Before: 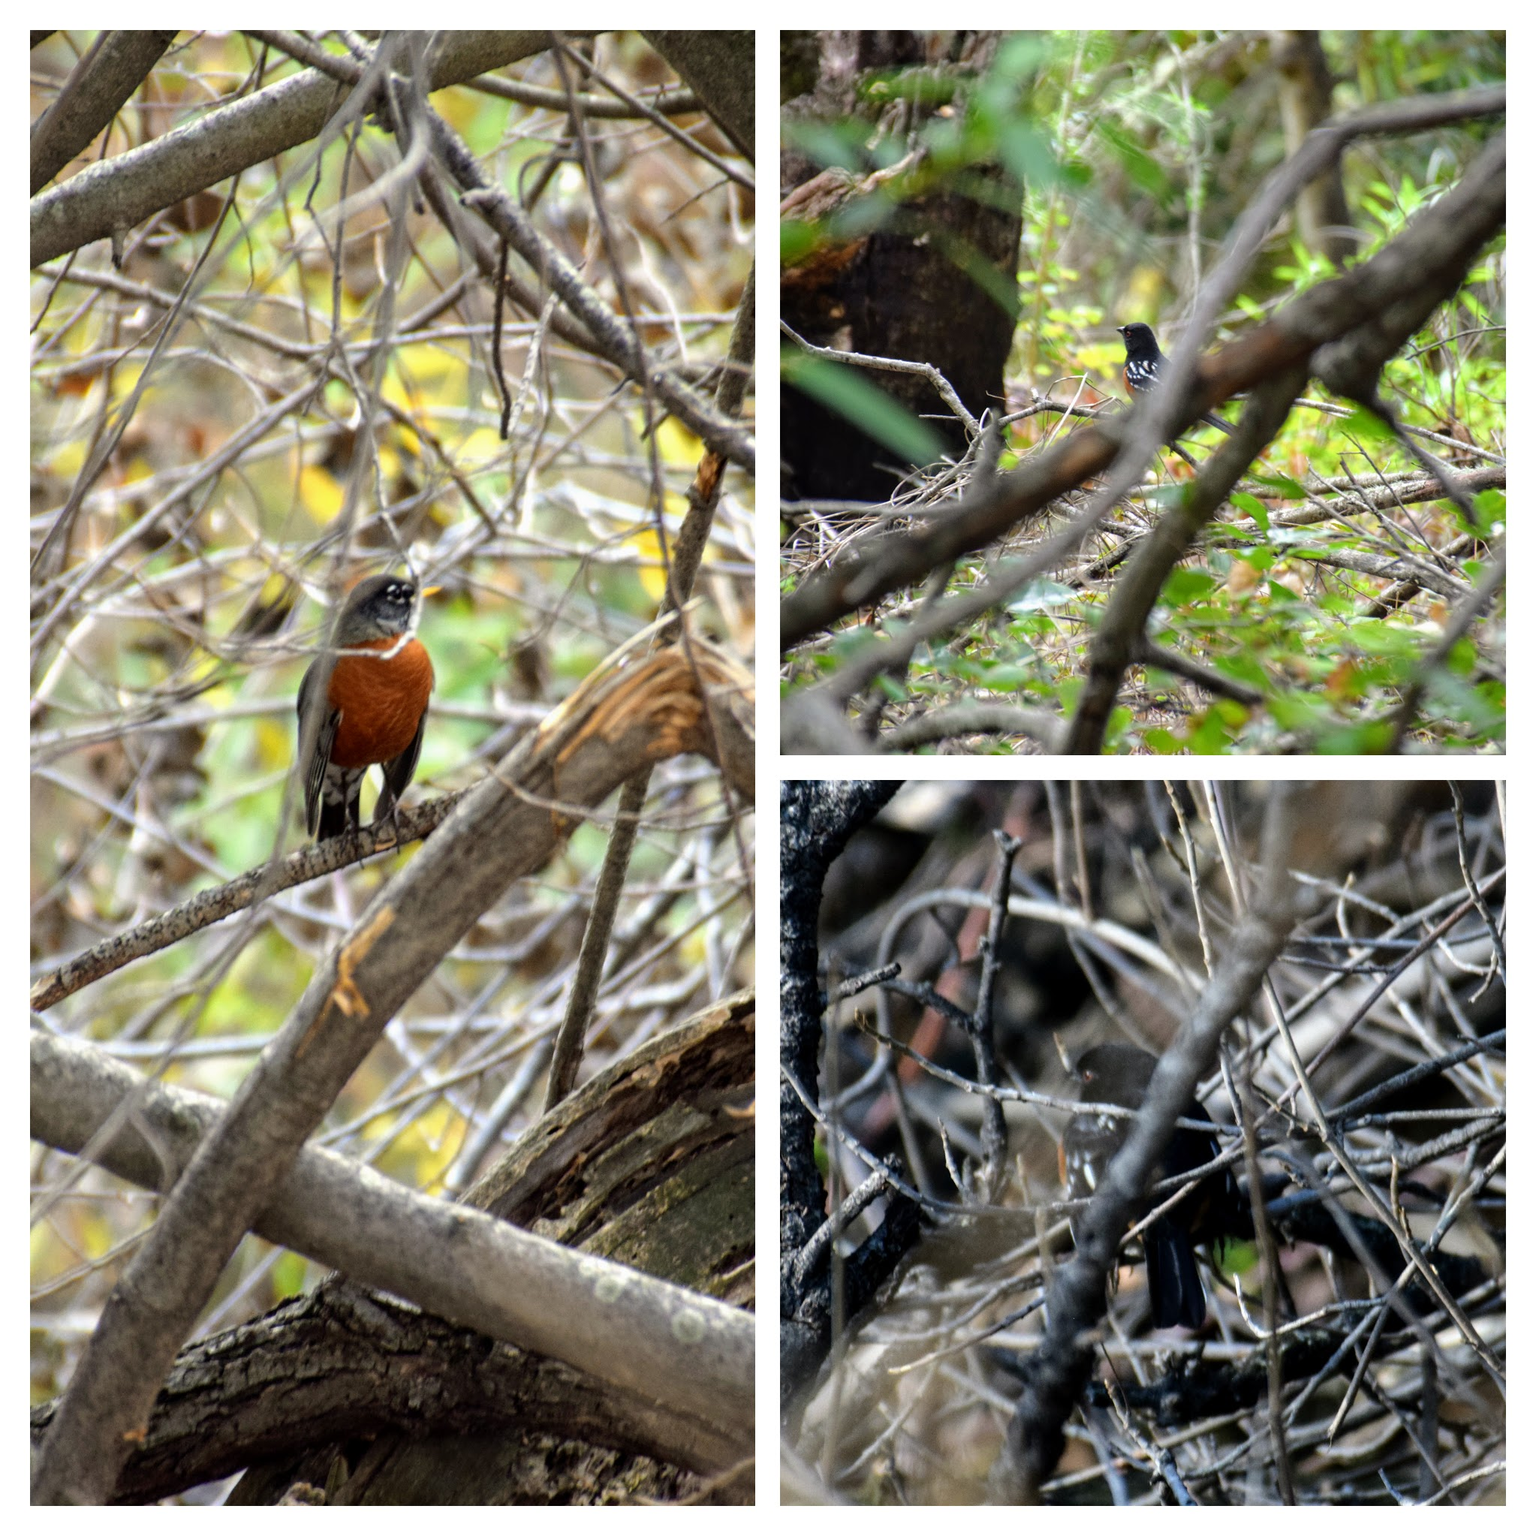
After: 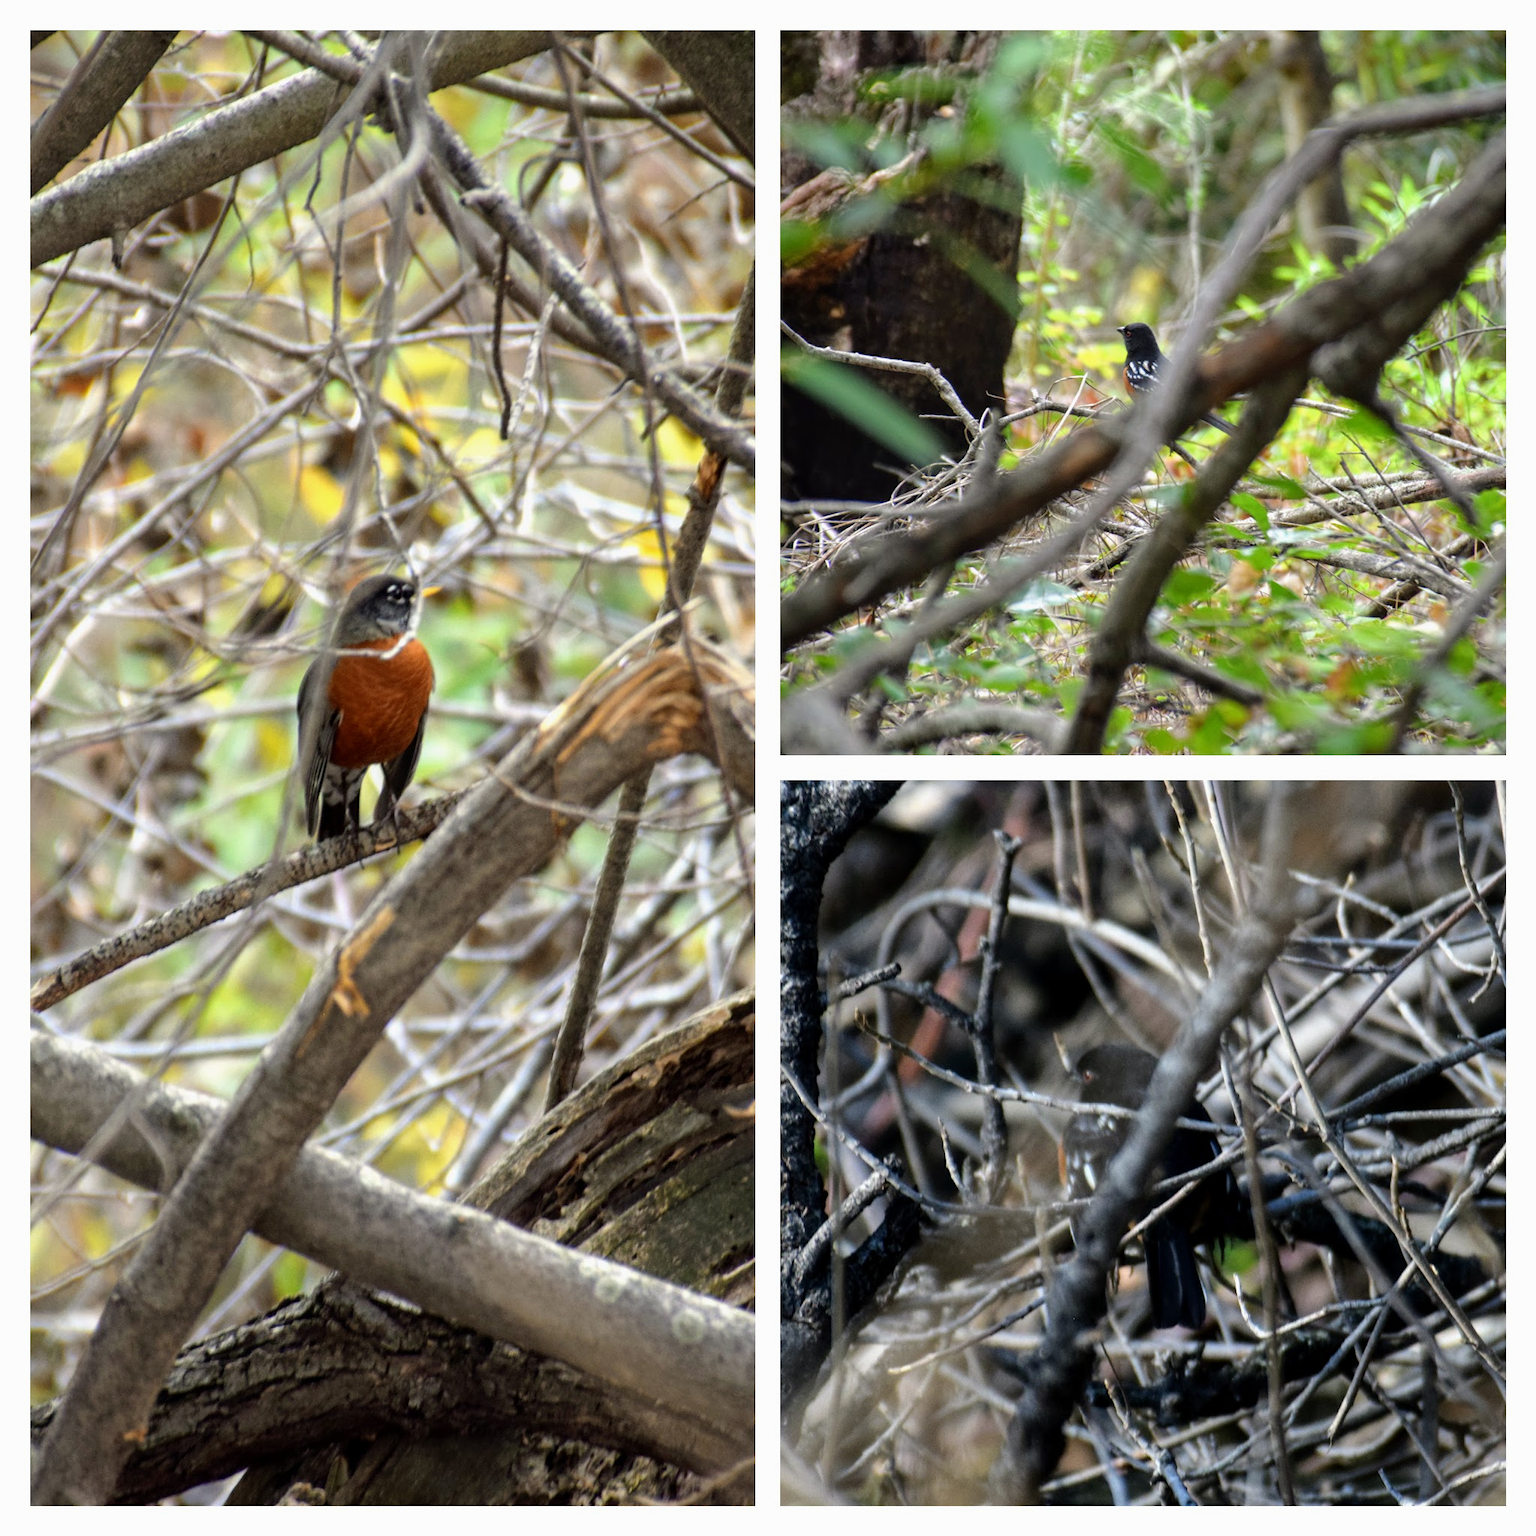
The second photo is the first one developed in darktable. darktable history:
exposure: exposure -0.041 EV, compensate highlight preservation false
